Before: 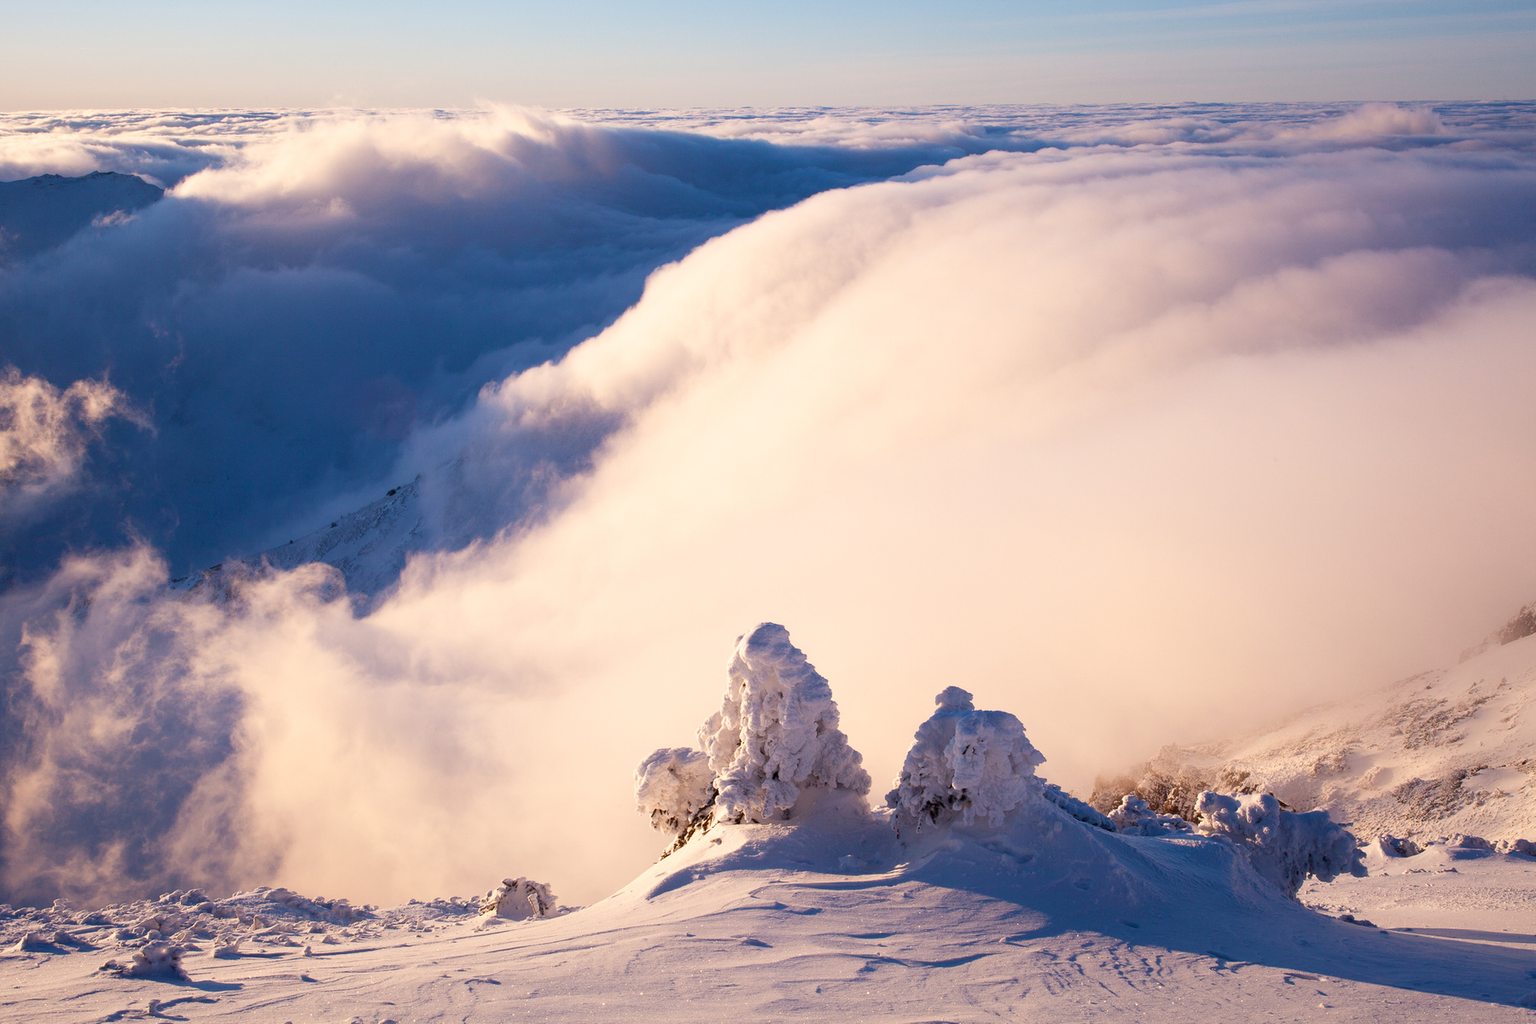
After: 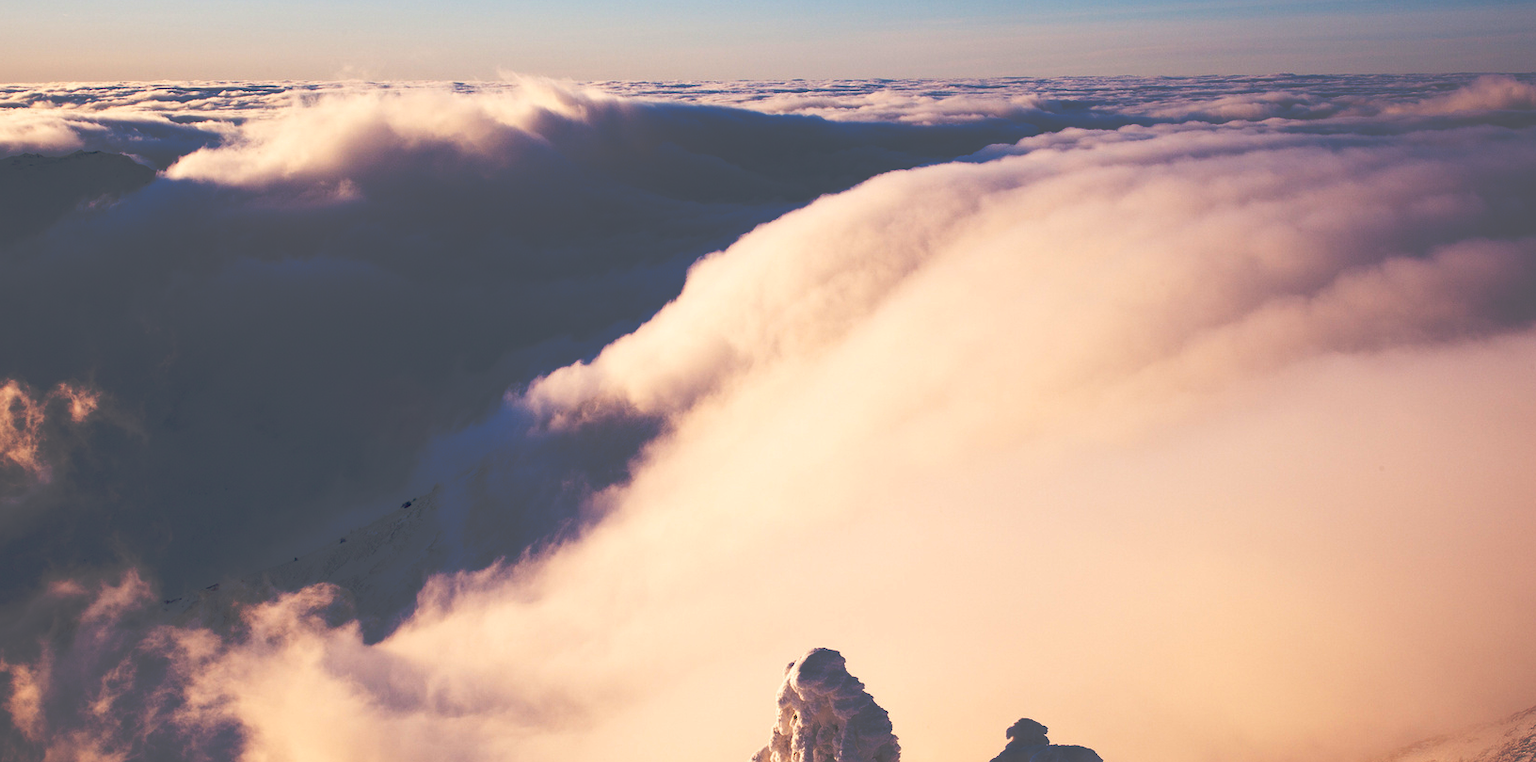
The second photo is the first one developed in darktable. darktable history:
crop: left 1.509%, top 3.452%, right 7.696%, bottom 28.452%
tone curve: curves: ch0 [(0, 0) (0.003, 0.032) (0.53, 0.368) (0.901, 0.866) (1, 1)], preserve colors none
exposure: exposure 0.014 EV, compensate highlight preservation false
